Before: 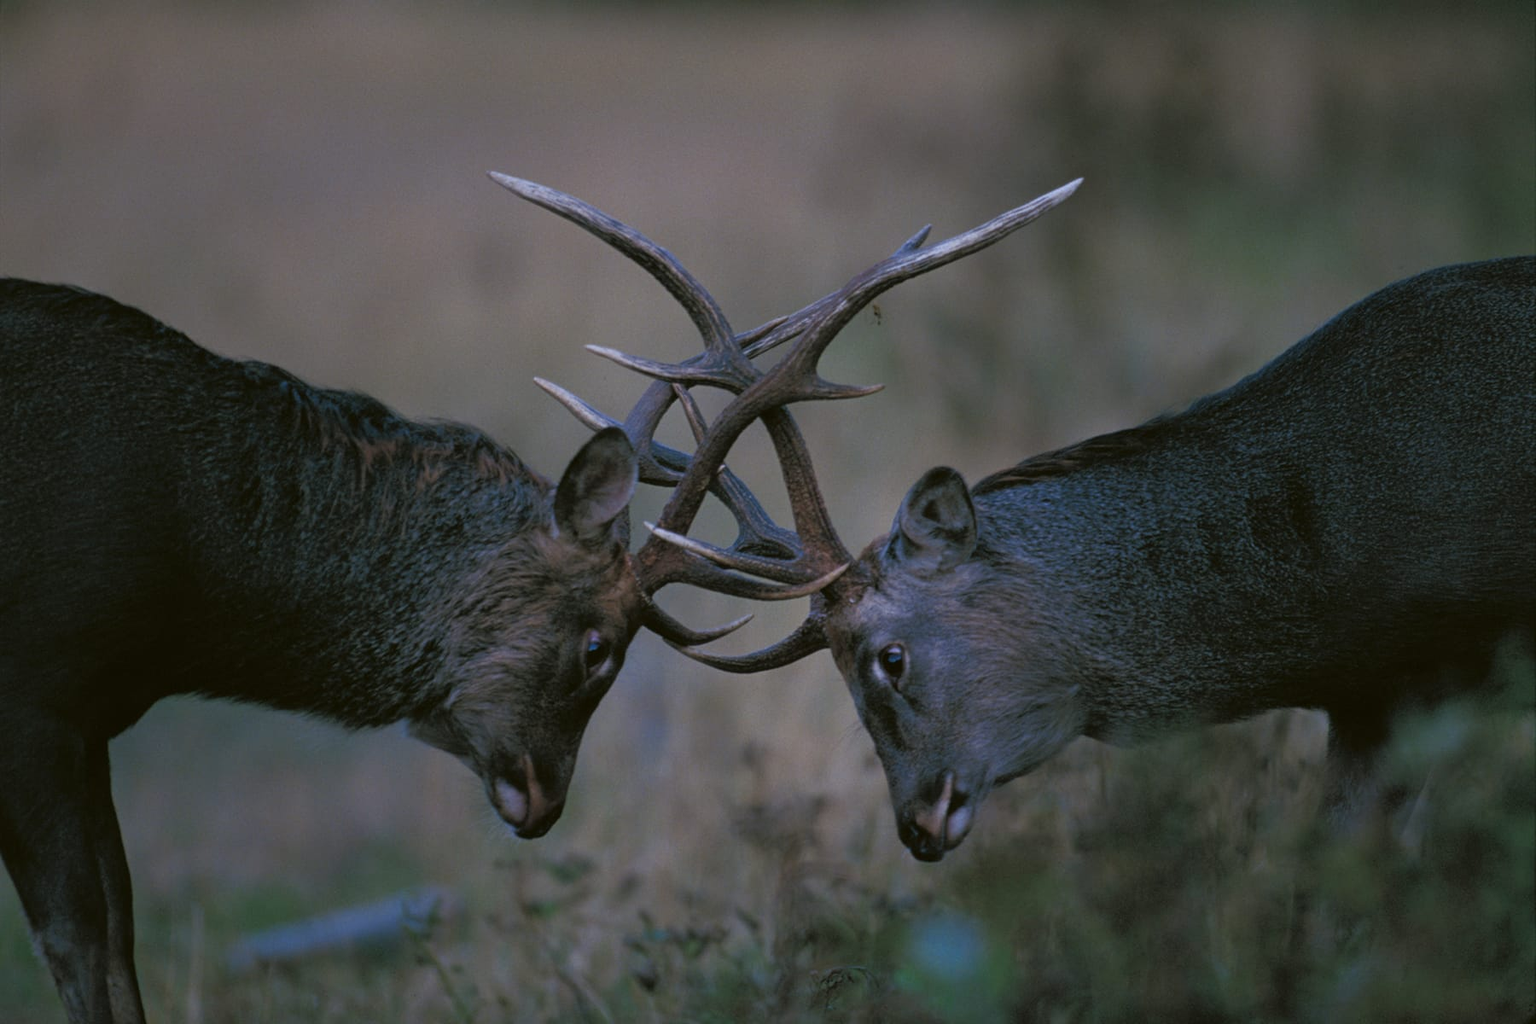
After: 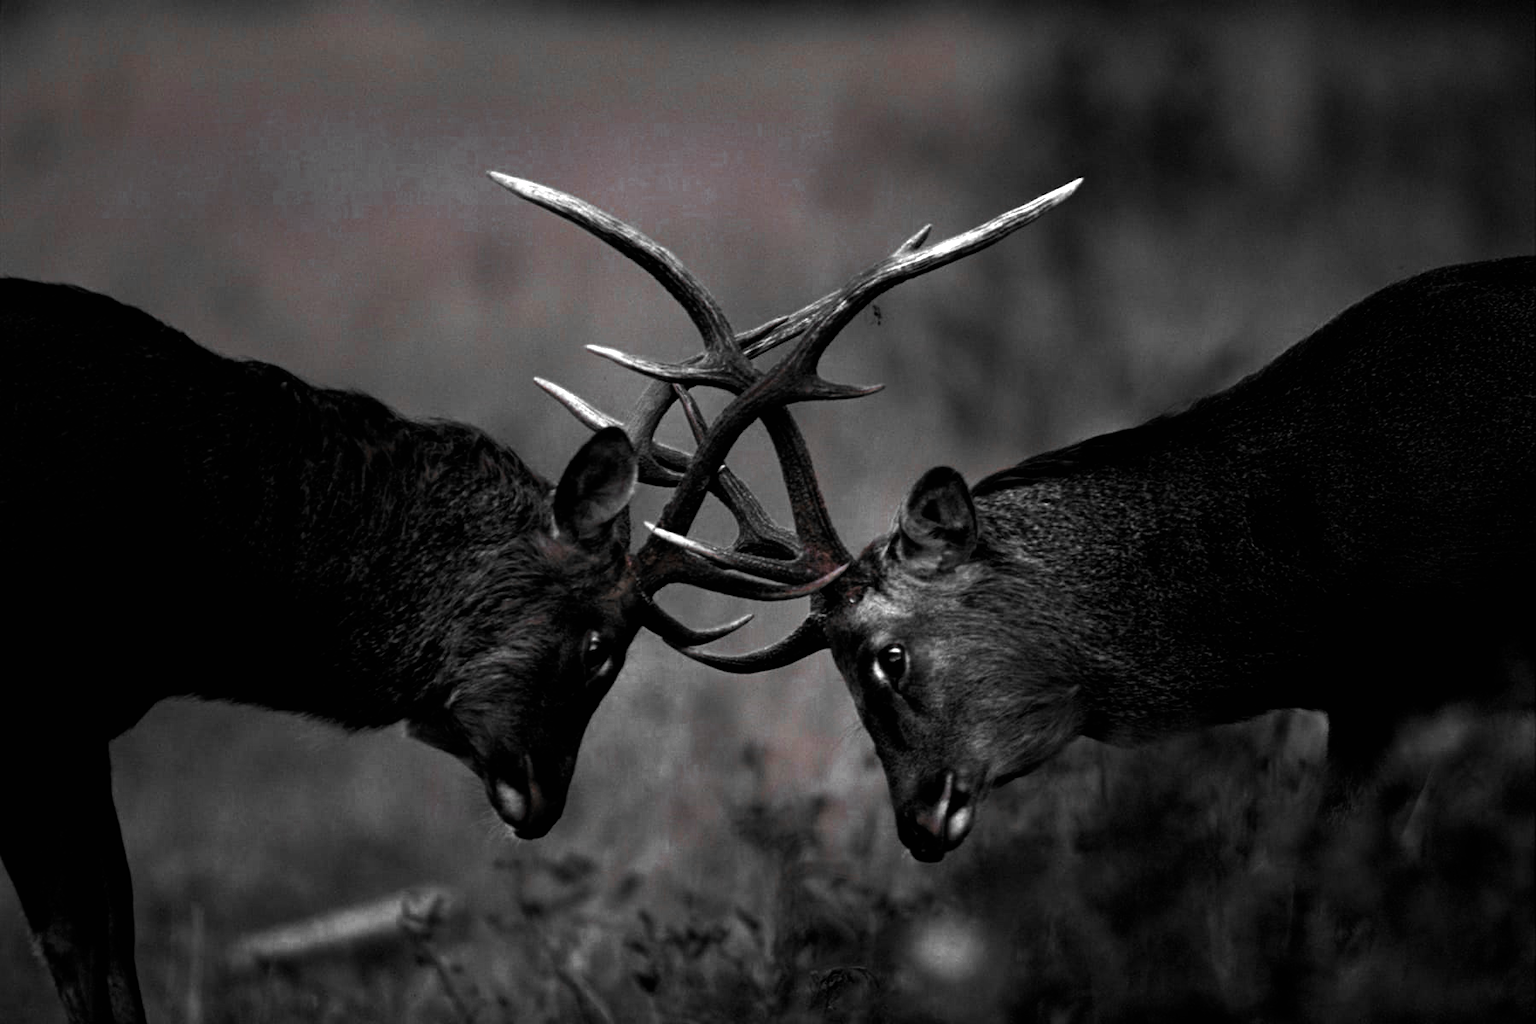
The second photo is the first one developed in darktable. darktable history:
color zones: curves: ch0 [(0, 0.352) (0.143, 0.407) (0.286, 0.386) (0.429, 0.431) (0.571, 0.829) (0.714, 0.853) (0.857, 0.833) (1, 0.352)]; ch1 [(0, 0.604) (0.072, 0.726) (0.096, 0.608) (0.205, 0.007) (0.571, -0.006) (0.839, -0.013) (0.857, -0.012) (1, 0.604)]
velvia: on, module defaults
filmic rgb: black relative exposure -8.2 EV, white relative exposure 2.2 EV, threshold 3 EV, hardness 7.11, latitude 85.74%, contrast 1.696, highlights saturation mix -4%, shadows ↔ highlights balance -2.69%, color science v5 (2021), contrast in shadows safe, contrast in highlights safe, enable highlight reconstruction true
